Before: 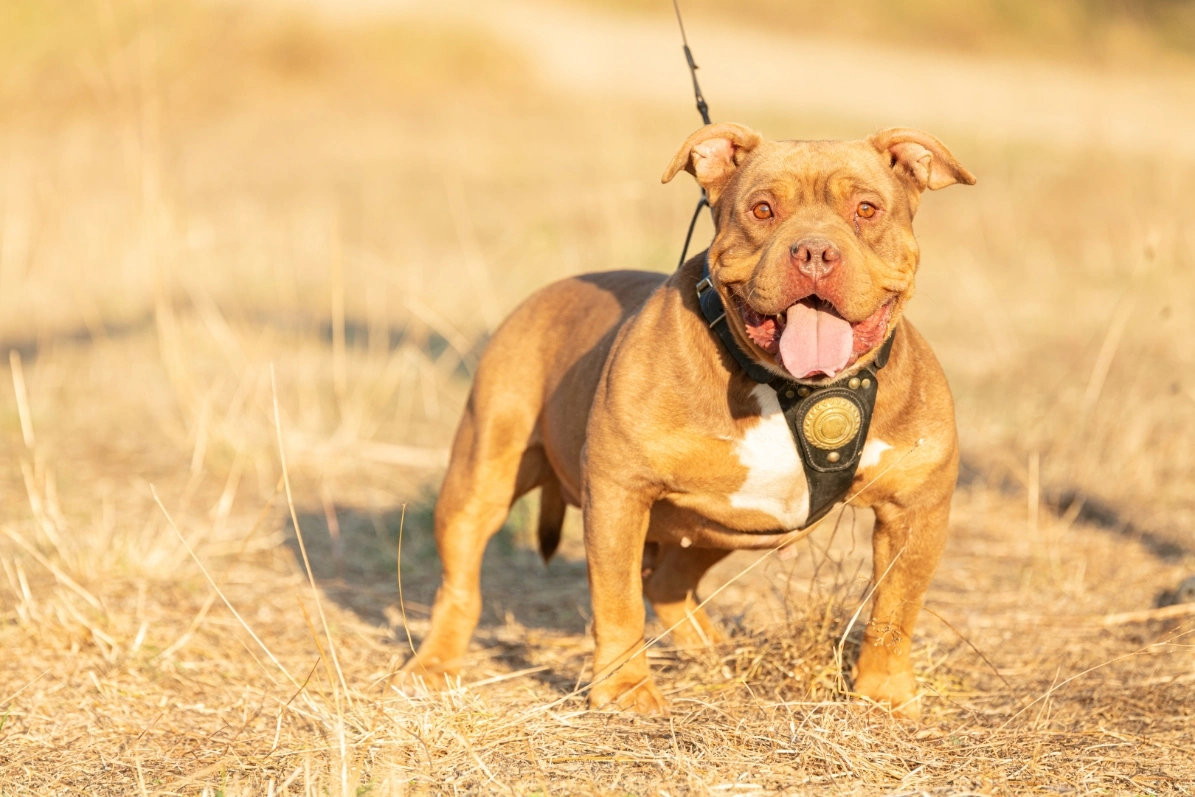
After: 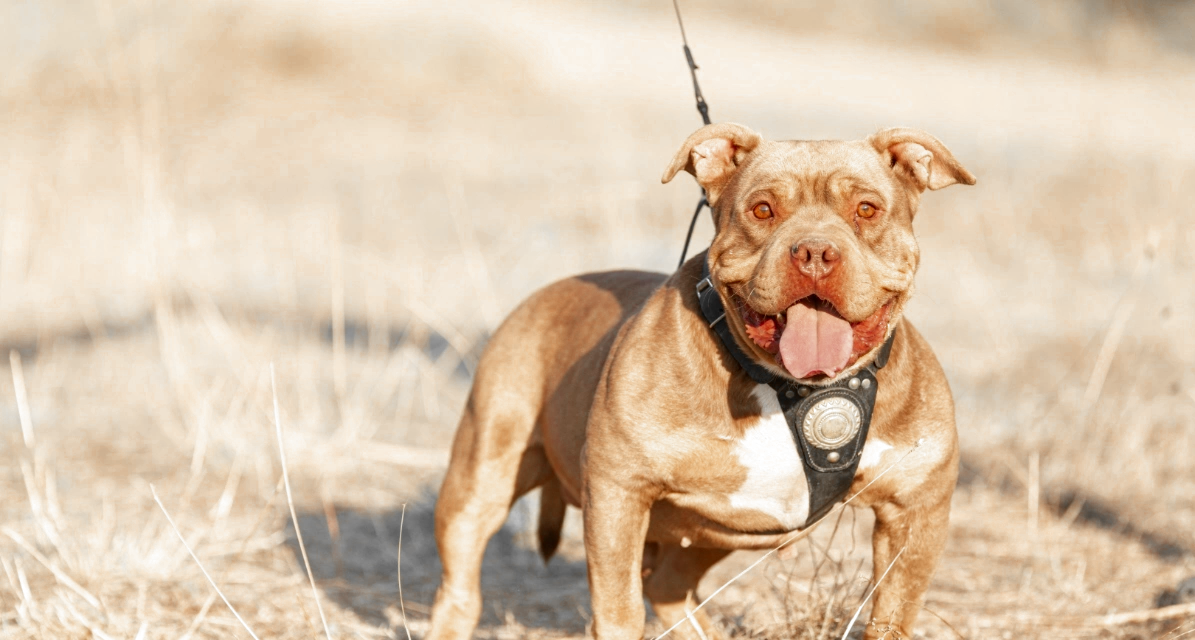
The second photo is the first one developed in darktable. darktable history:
crop: bottom 19.581%
color zones: curves: ch0 [(0, 0.497) (0.096, 0.361) (0.221, 0.538) (0.429, 0.5) (0.571, 0.5) (0.714, 0.5) (0.857, 0.5) (1, 0.497)]; ch1 [(0, 0.5) (0.143, 0.5) (0.257, -0.002) (0.429, 0.04) (0.571, -0.001) (0.714, -0.015) (0.857, 0.024) (1, 0.5)]
